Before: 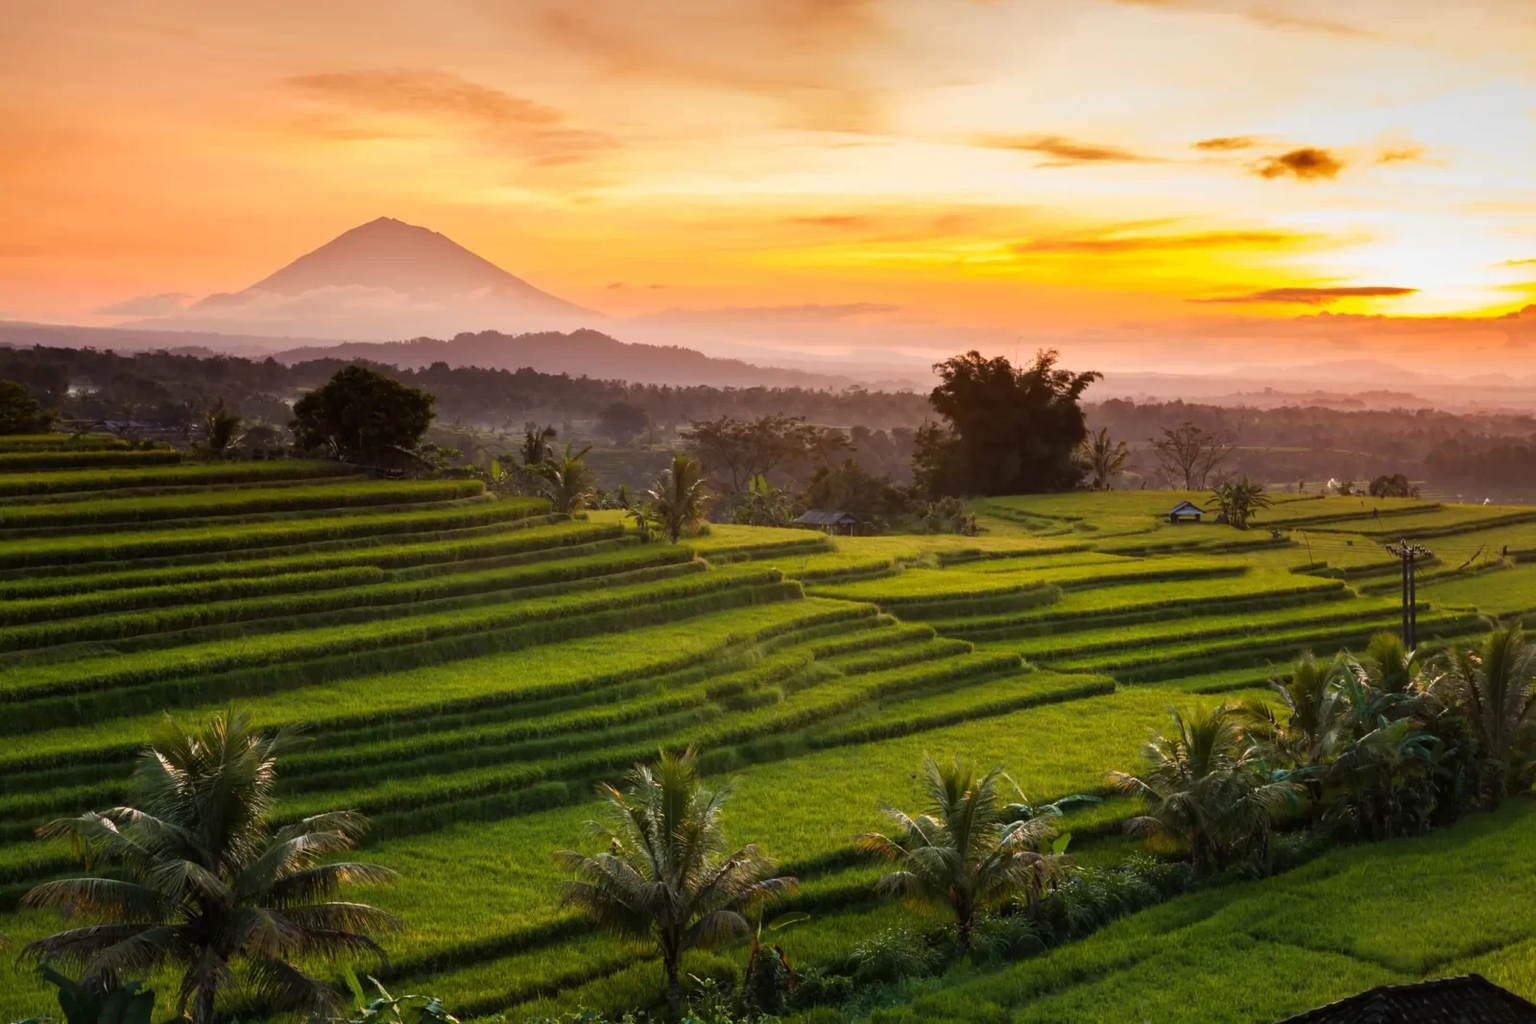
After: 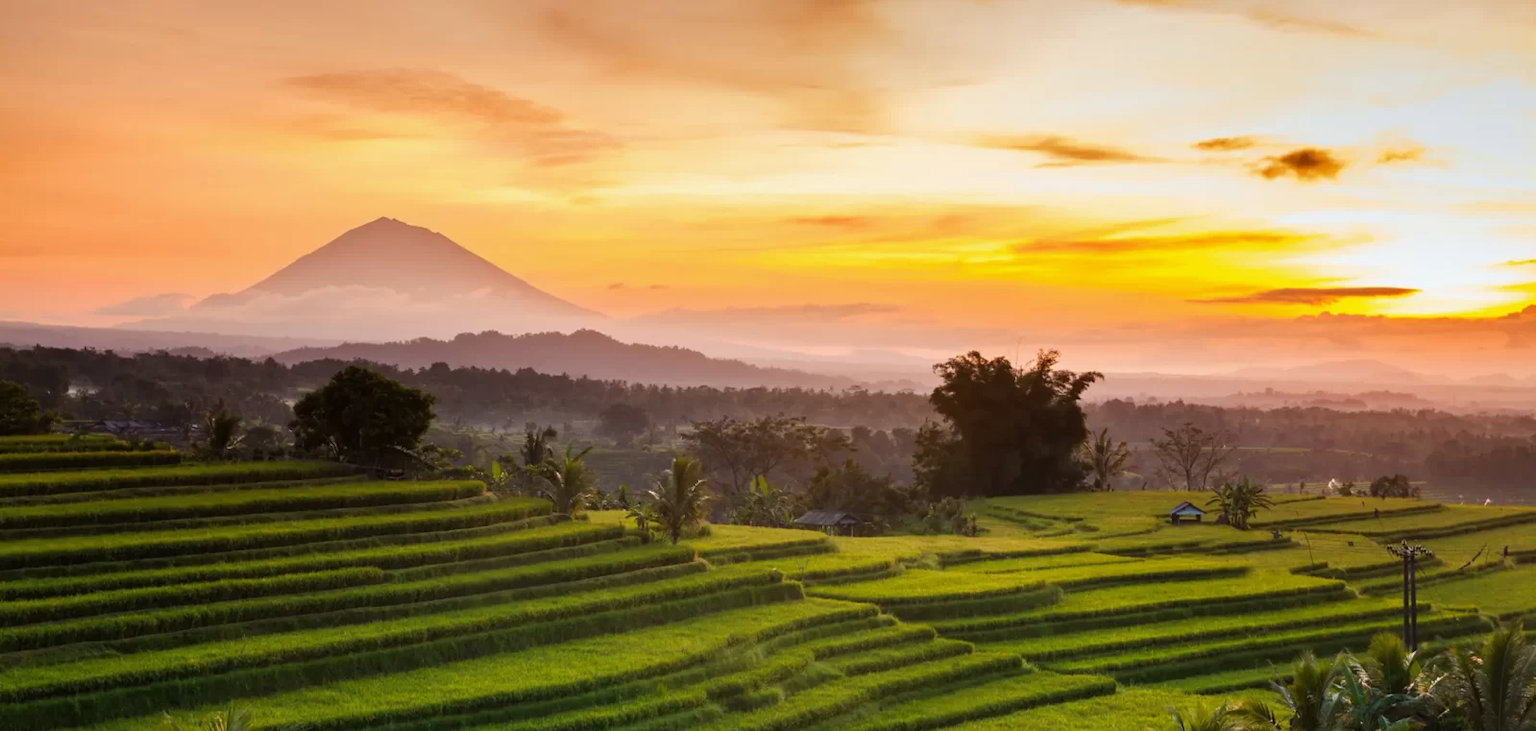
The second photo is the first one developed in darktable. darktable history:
white balance: red 0.982, blue 1.018
crop: bottom 28.576%
